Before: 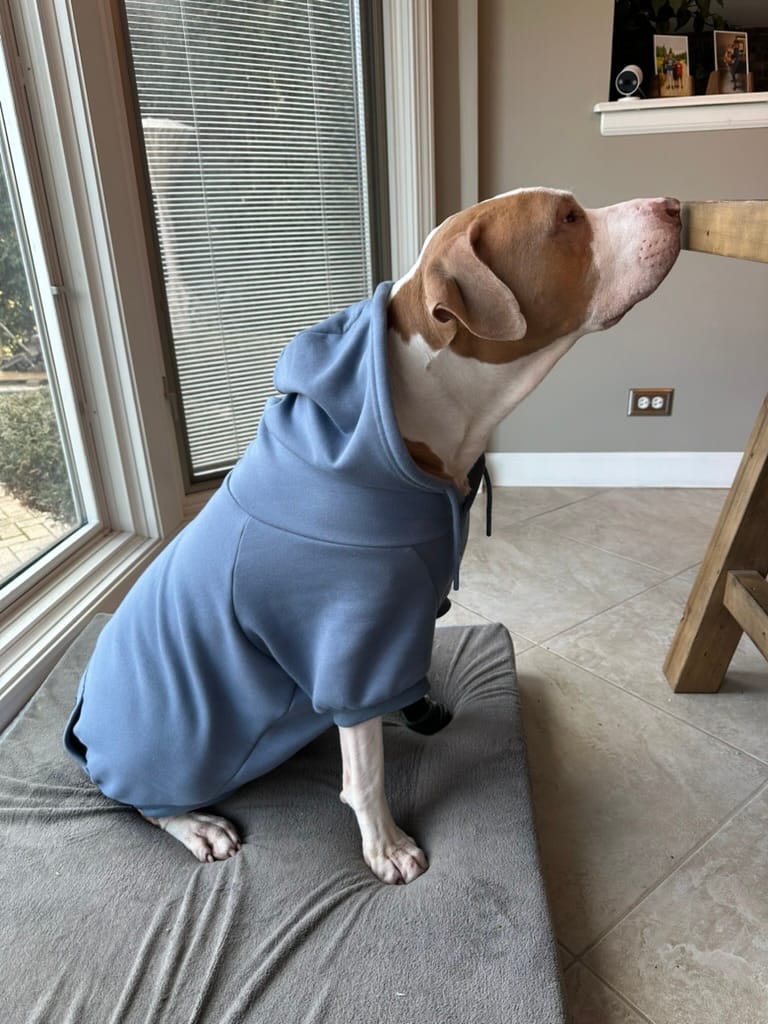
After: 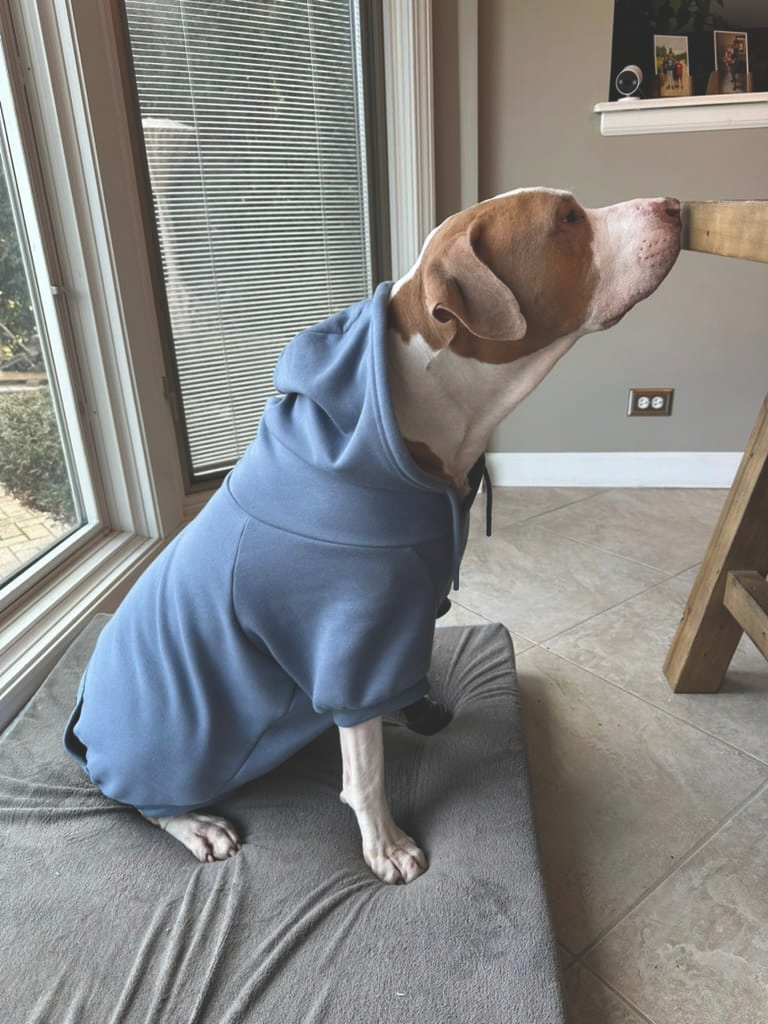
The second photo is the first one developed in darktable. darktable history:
shadows and highlights: shadows 29.61, highlights -30.47, low approximation 0.01, soften with gaussian
tone equalizer: on, module defaults
exposure: black level correction -0.023, exposure -0.039 EV, compensate highlight preservation false
